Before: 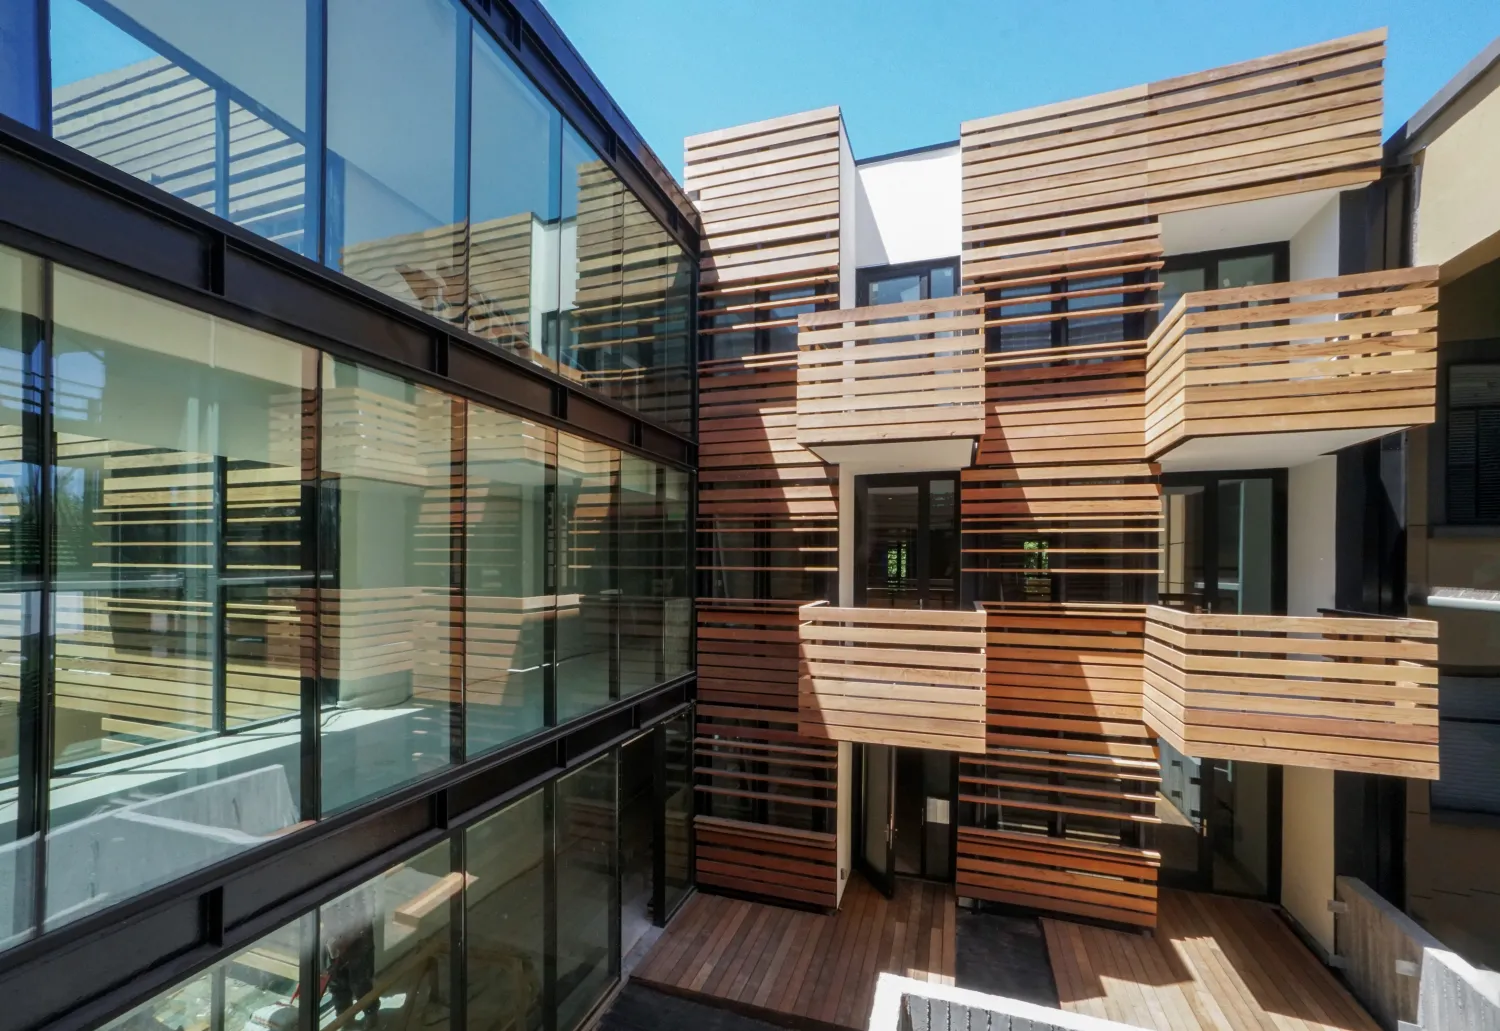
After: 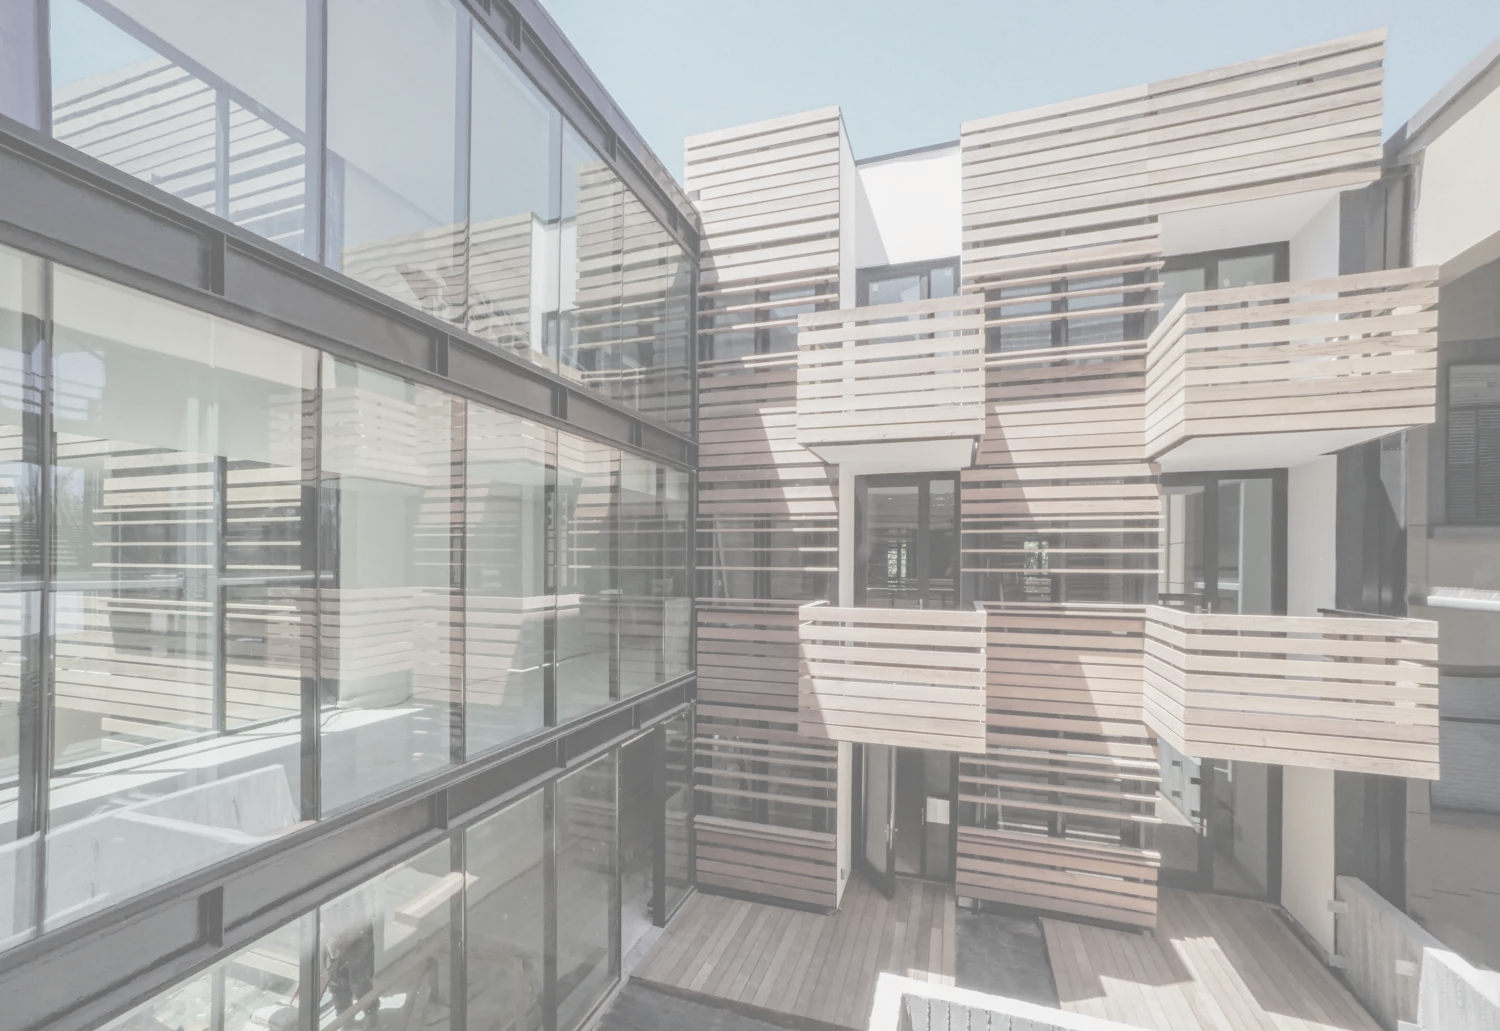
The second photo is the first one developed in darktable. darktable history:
local contrast: on, module defaults
haze removal: compatibility mode true, adaptive false
contrast brightness saturation: contrast -0.335, brightness 0.753, saturation -0.797
